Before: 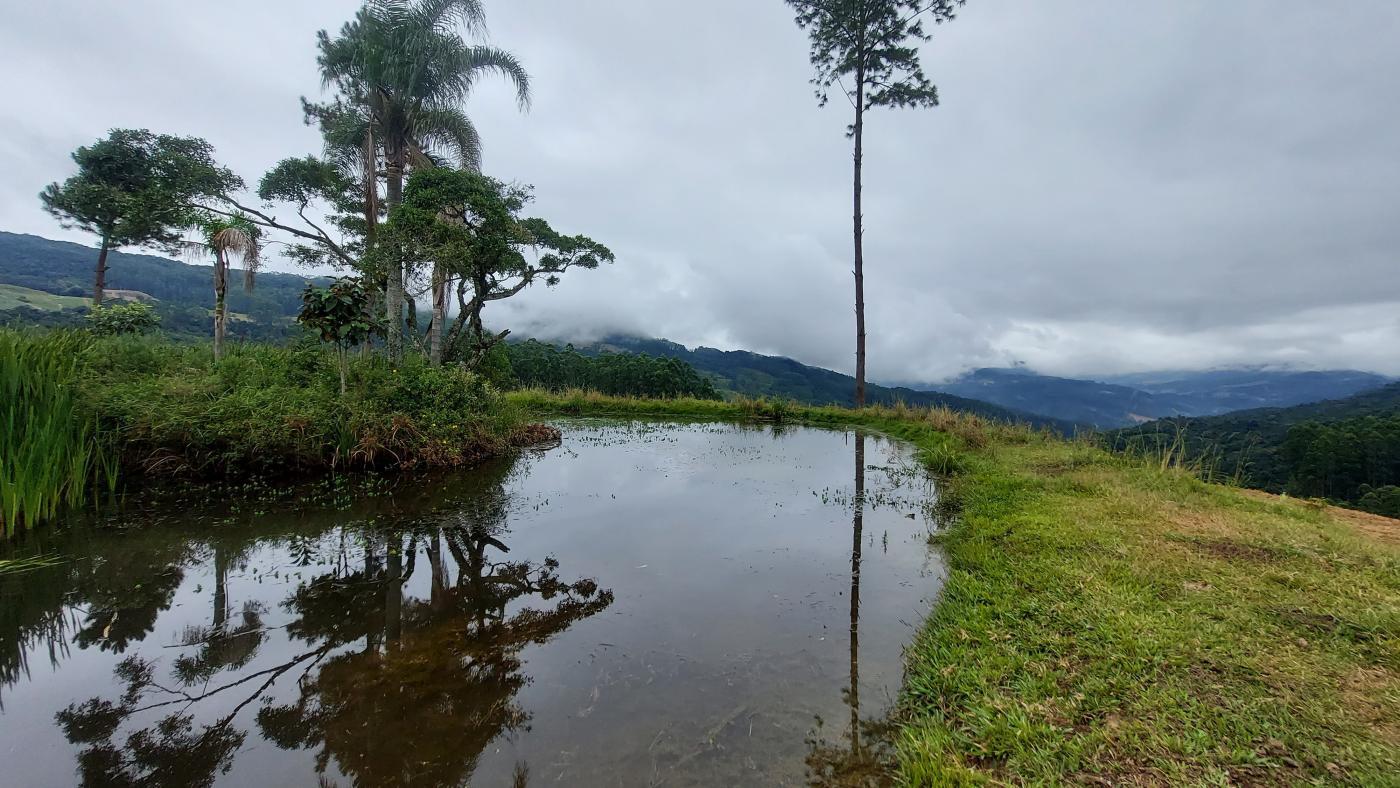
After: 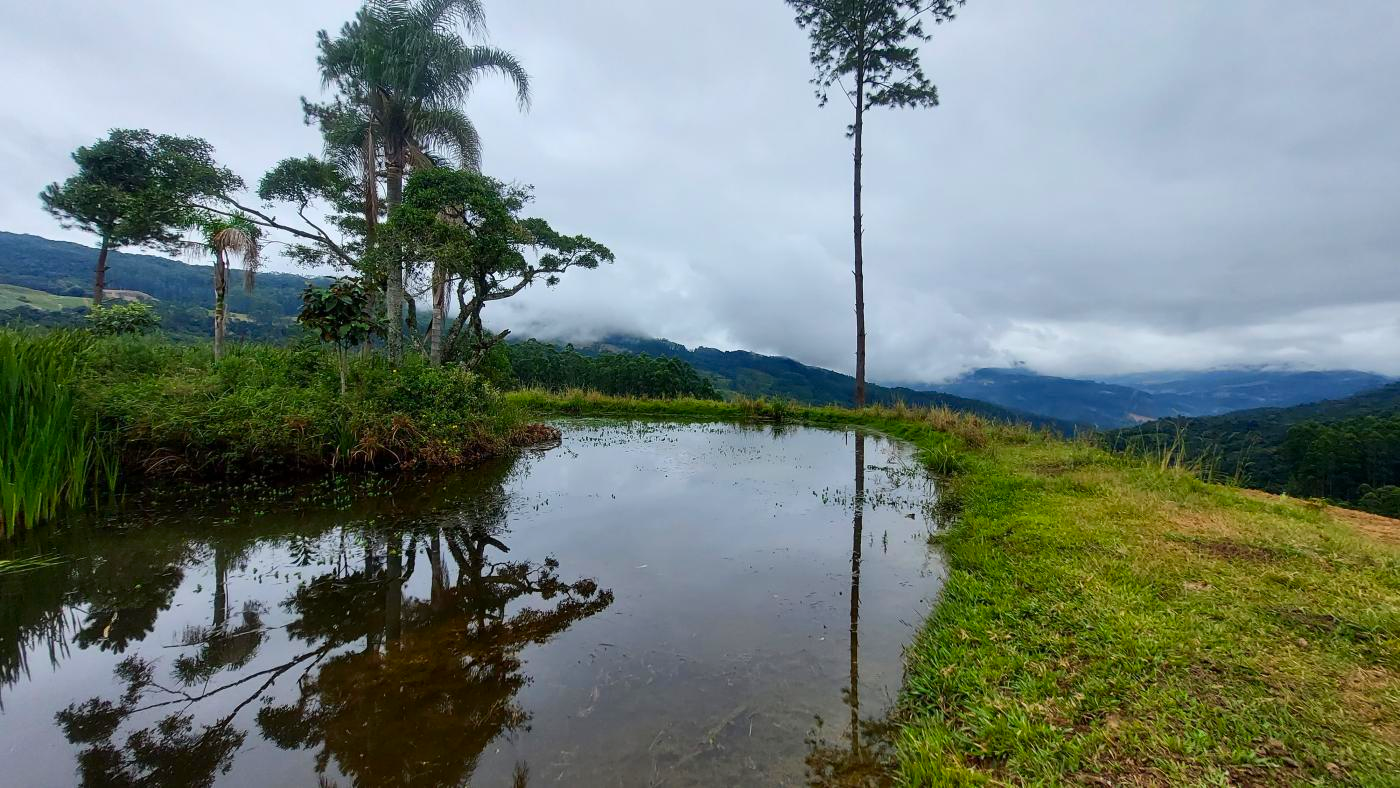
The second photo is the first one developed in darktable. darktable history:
contrast brightness saturation: contrast 0.09, saturation 0.277
